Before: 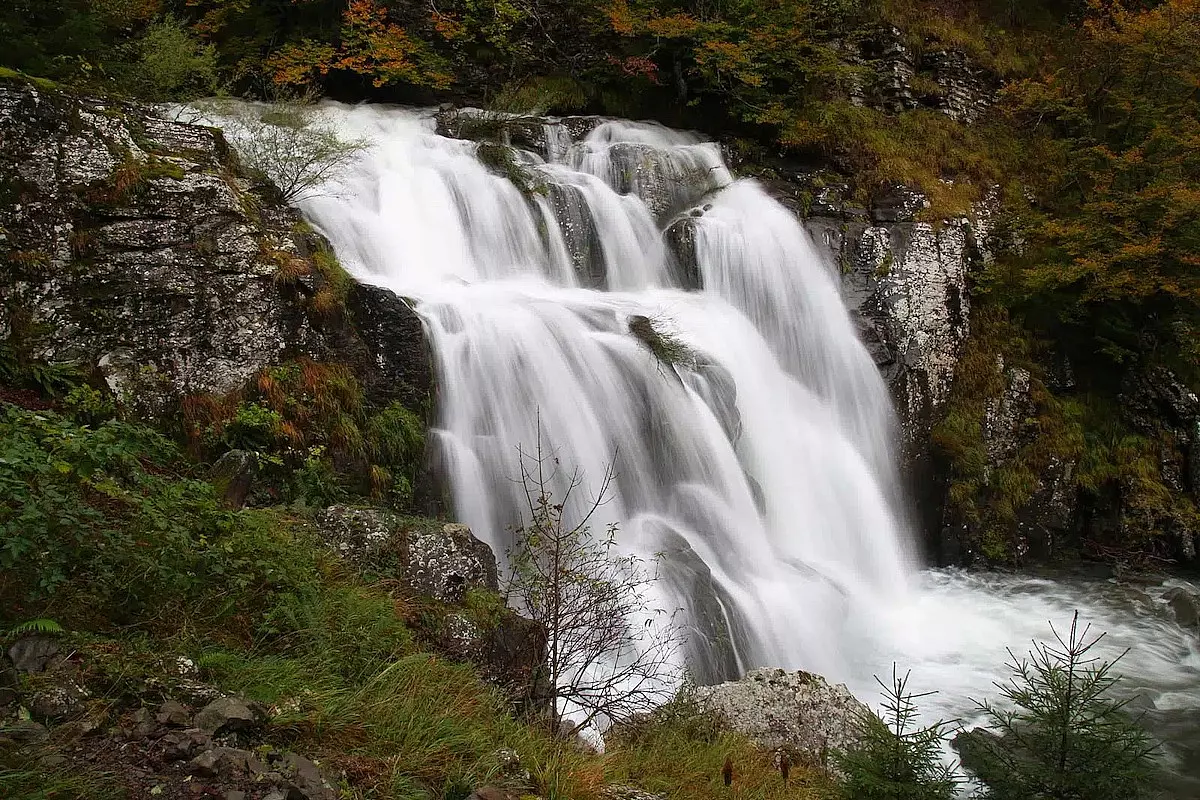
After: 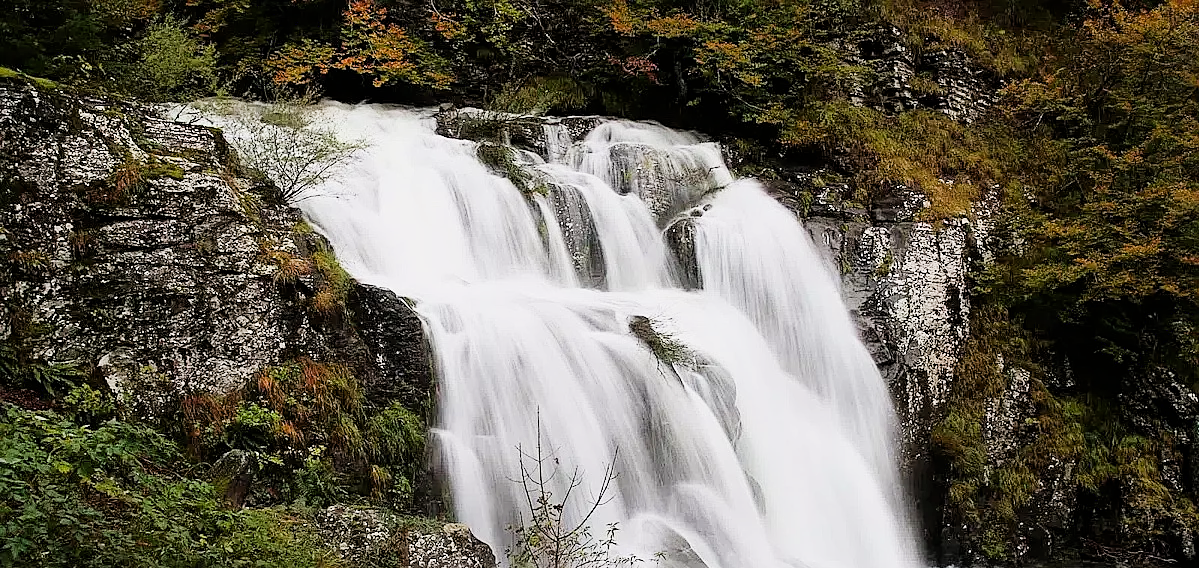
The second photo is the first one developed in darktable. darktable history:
exposure: black level correction 0.001, exposure 0.96 EV, compensate highlight preservation false
crop: right 0%, bottom 28.898%
sharpen: on, module defaults
filmic rgb: black relative exposure -7.65 EV, white relative exposure 4.56 EV, hardness 3.61, contrast 1.112
